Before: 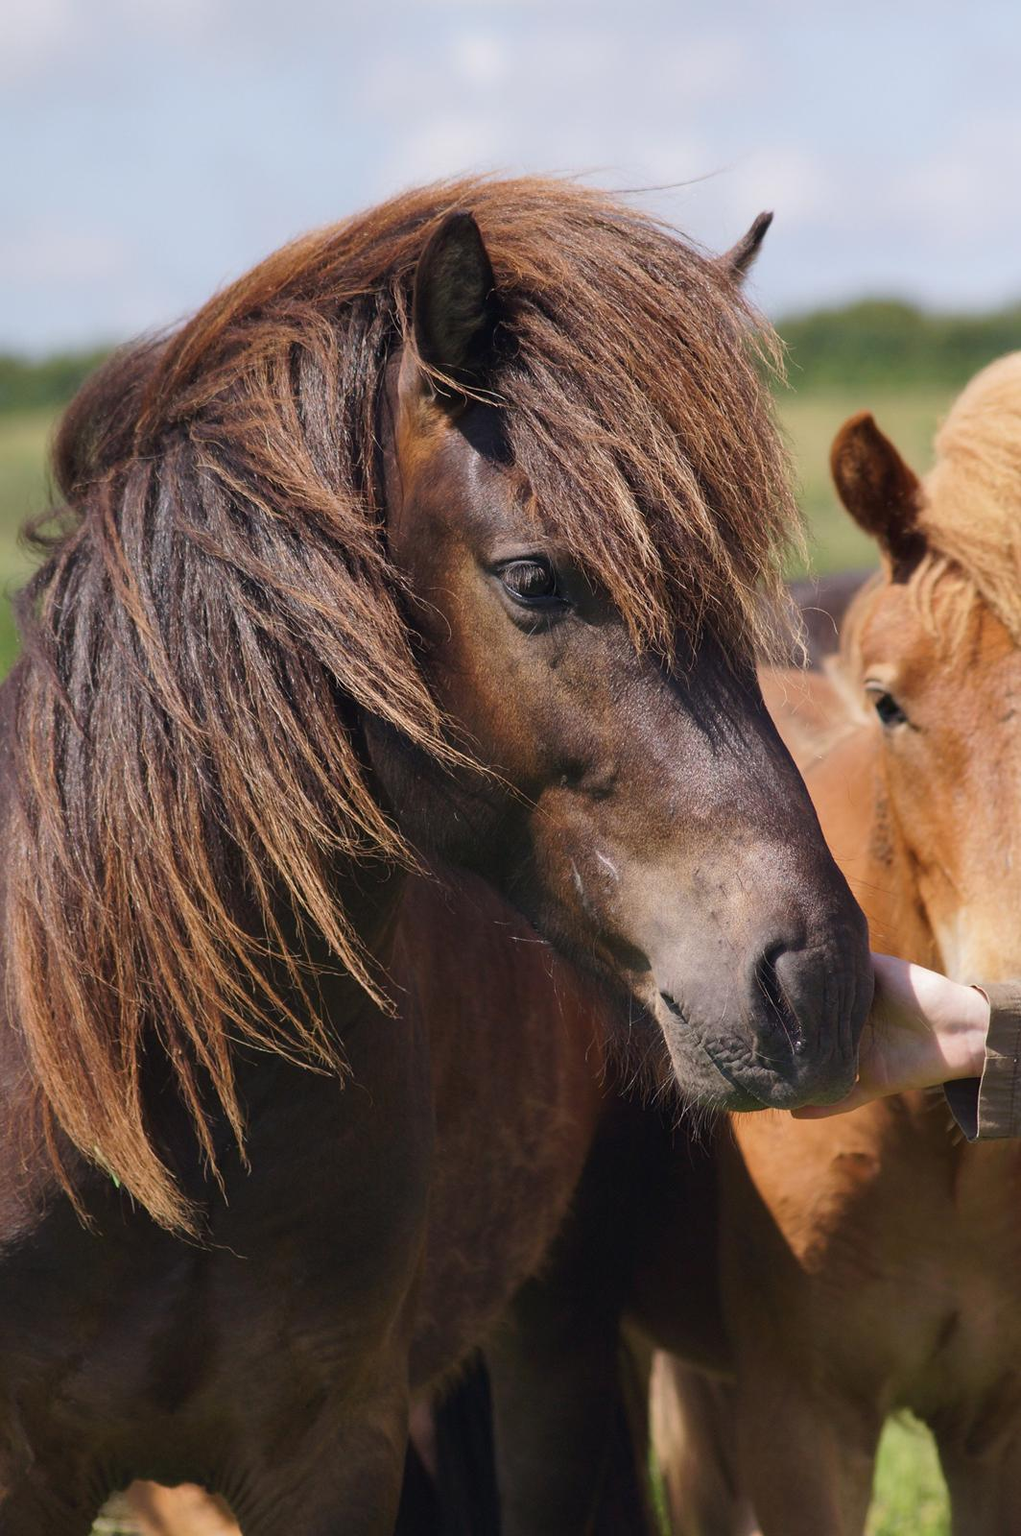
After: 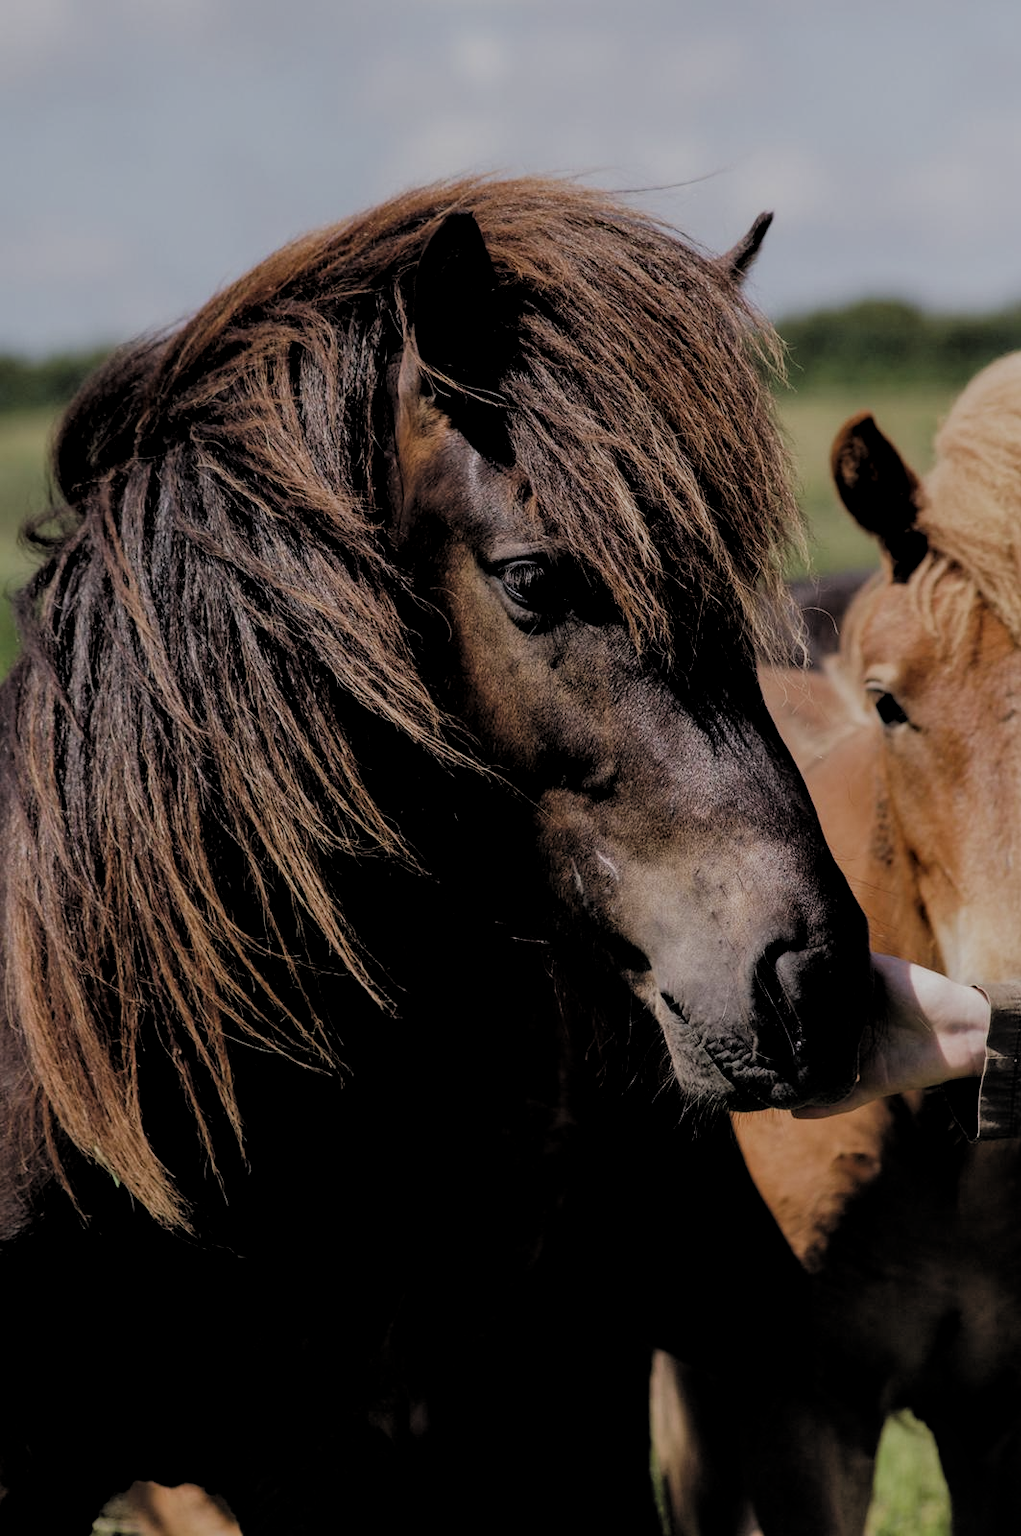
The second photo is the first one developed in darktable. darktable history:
filmic rgb: black relative exposure -3.71 EV, white relative exposure 2.78 EV, dynamic range scaling -4.86%, hardness 3.04, add noise in highlights 0, preserve chrominance max RGB, color science v3 (2019), use custom middle-gray values true, contrast in highlights soft
local contrast: on, module defaults
exposure: black level correction 0, exposure -0.747 EV, compensate exposure bias true, compensate highlight preservation false
